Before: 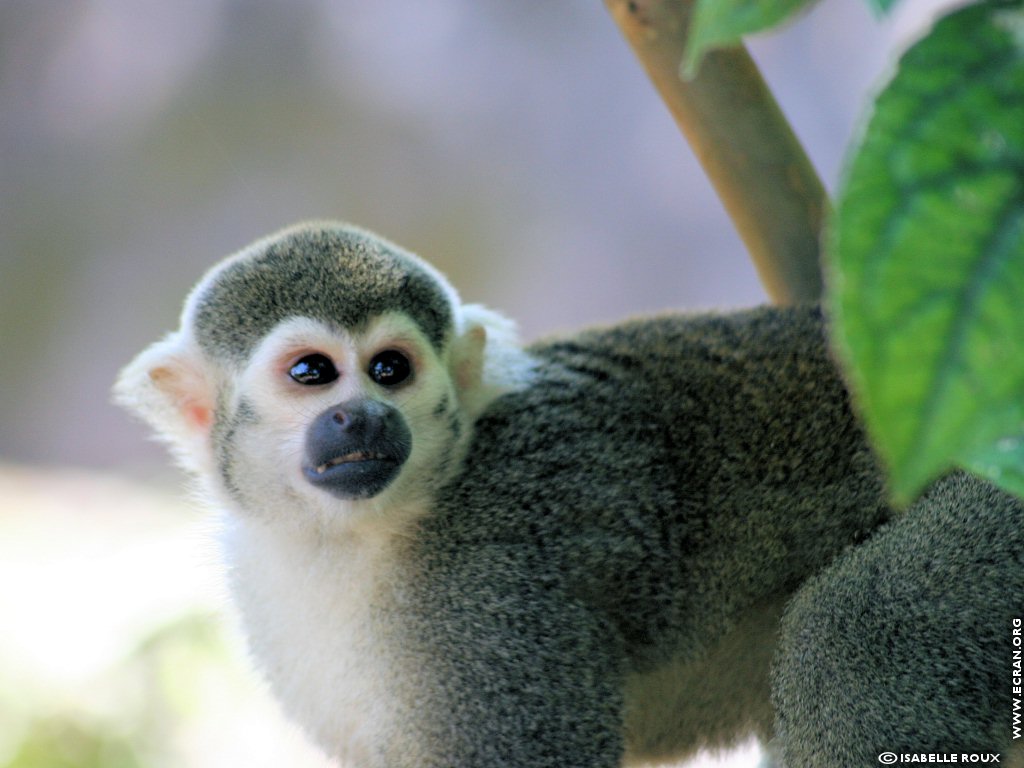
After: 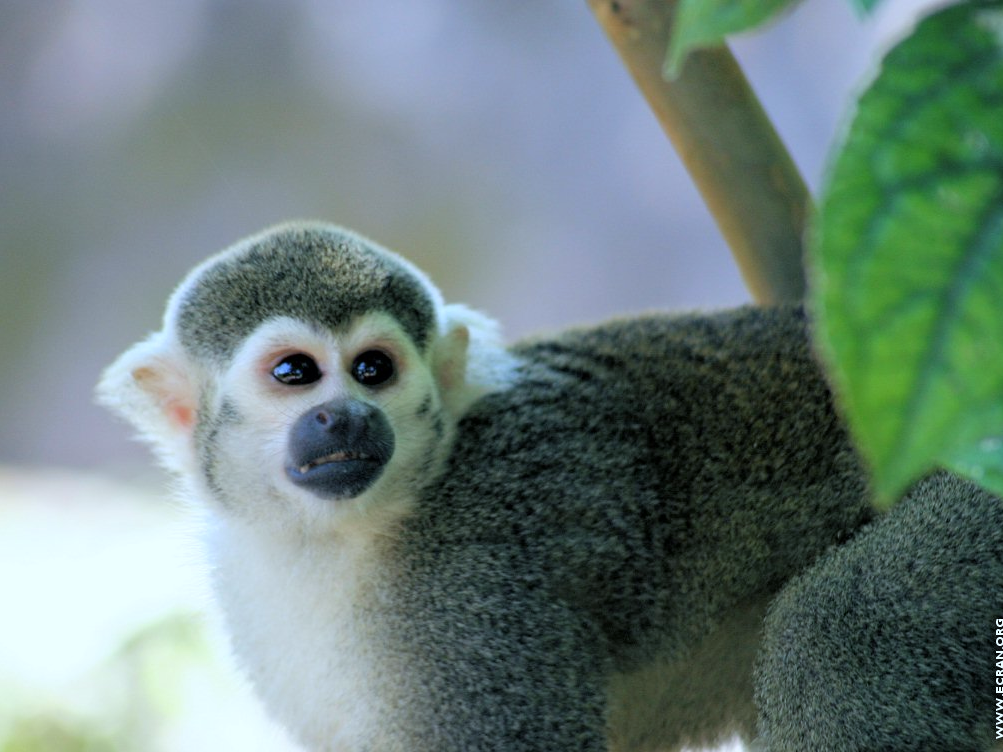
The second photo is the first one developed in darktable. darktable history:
crop: left 1.743%, right 0.268%, bottom 2.011%
white balance: red 0.925, blue 1.046
